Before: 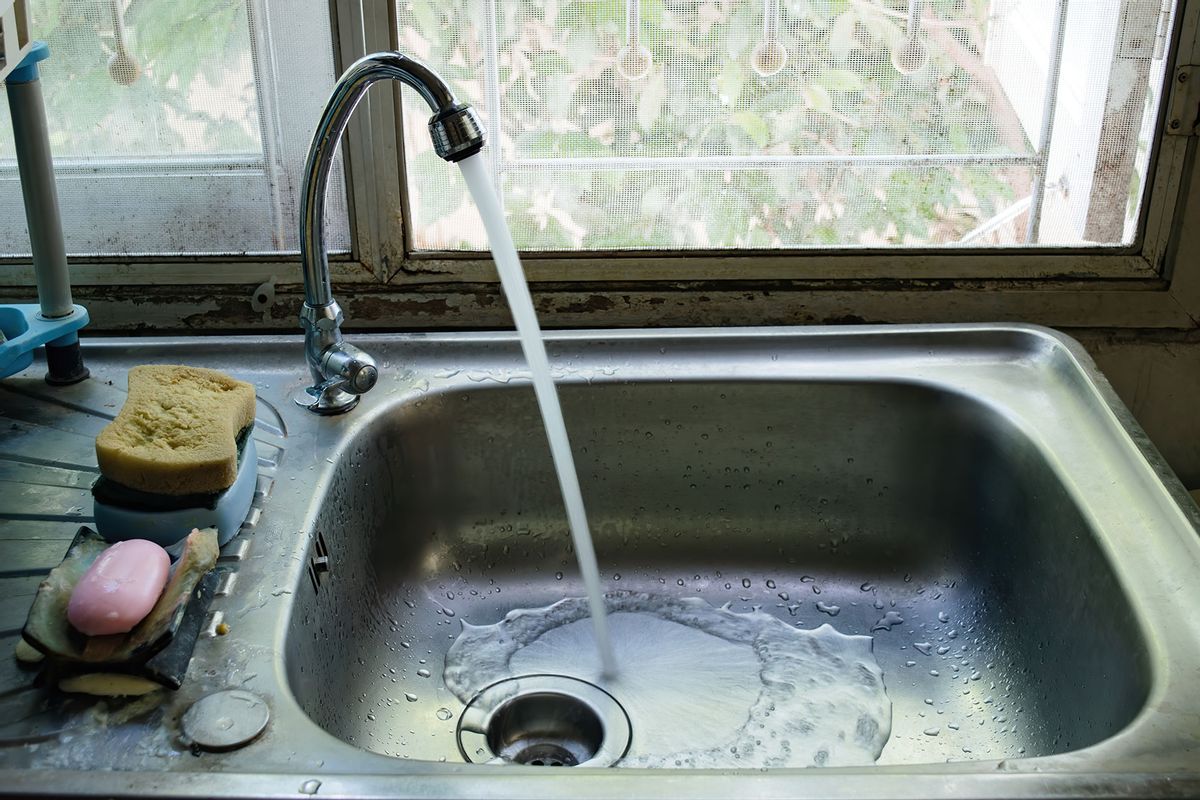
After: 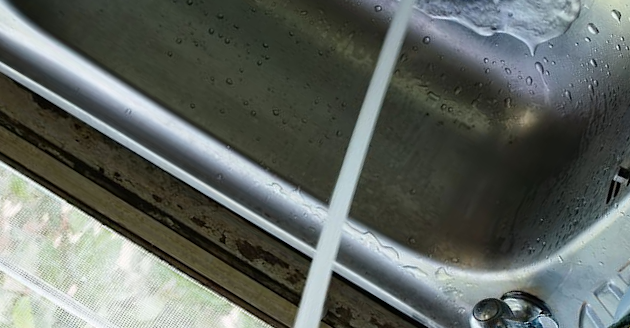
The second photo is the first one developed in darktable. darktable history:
crop and rotate: angle 148.1°, left 9.186%, top 15.653%, right 4.597%, bottom 16.997%
